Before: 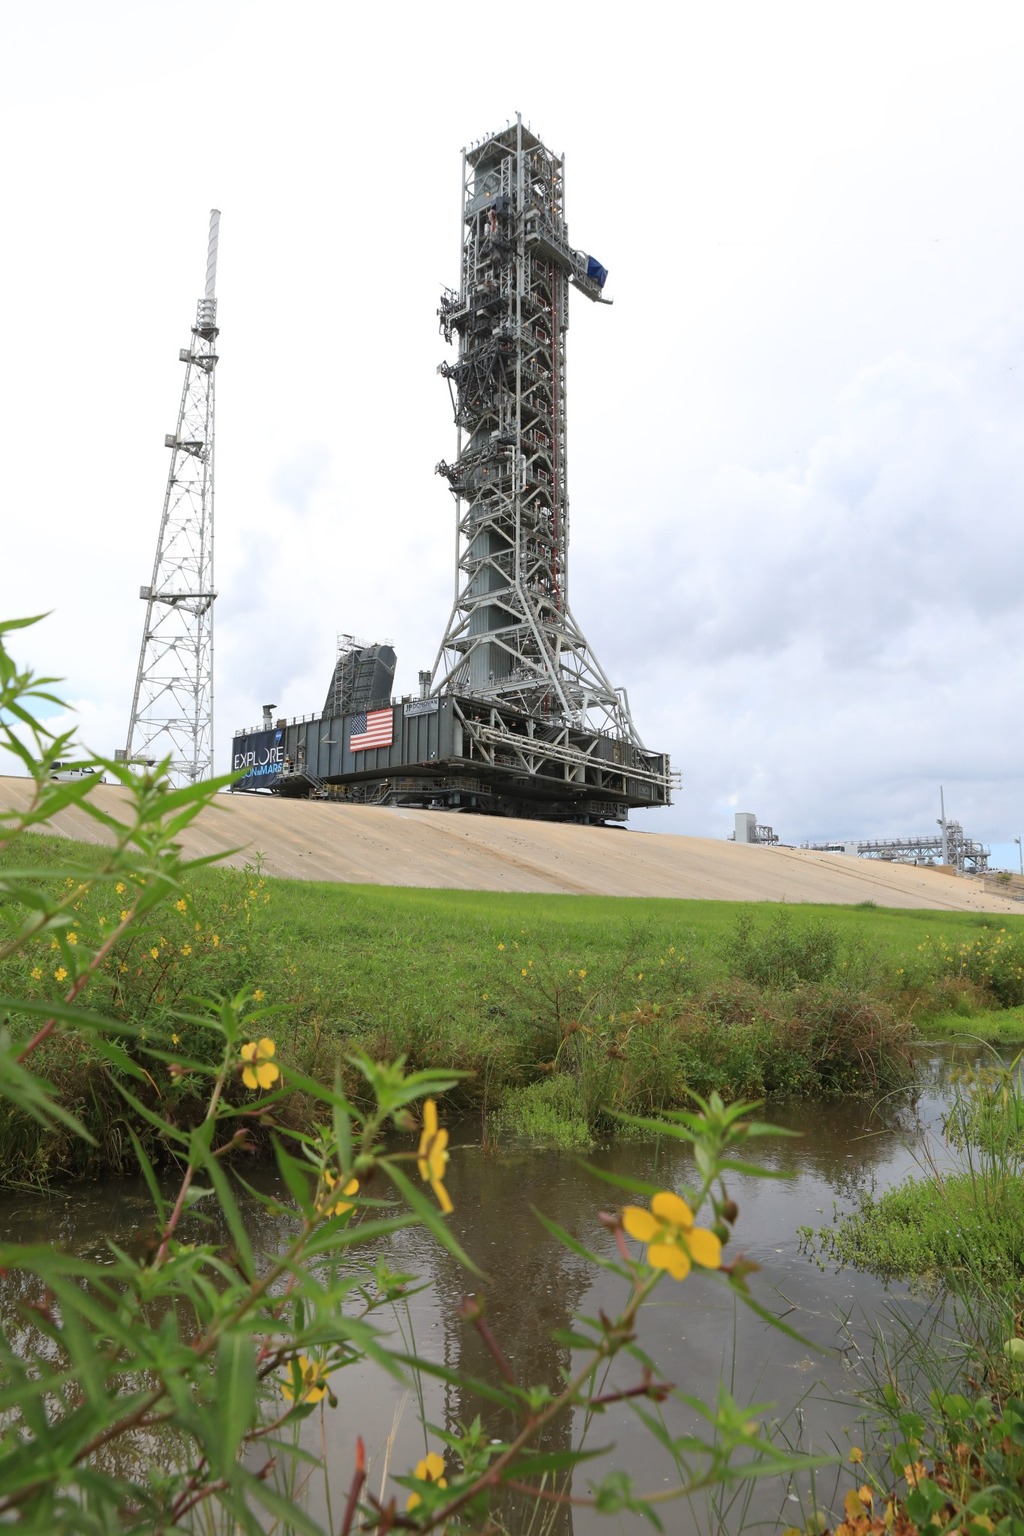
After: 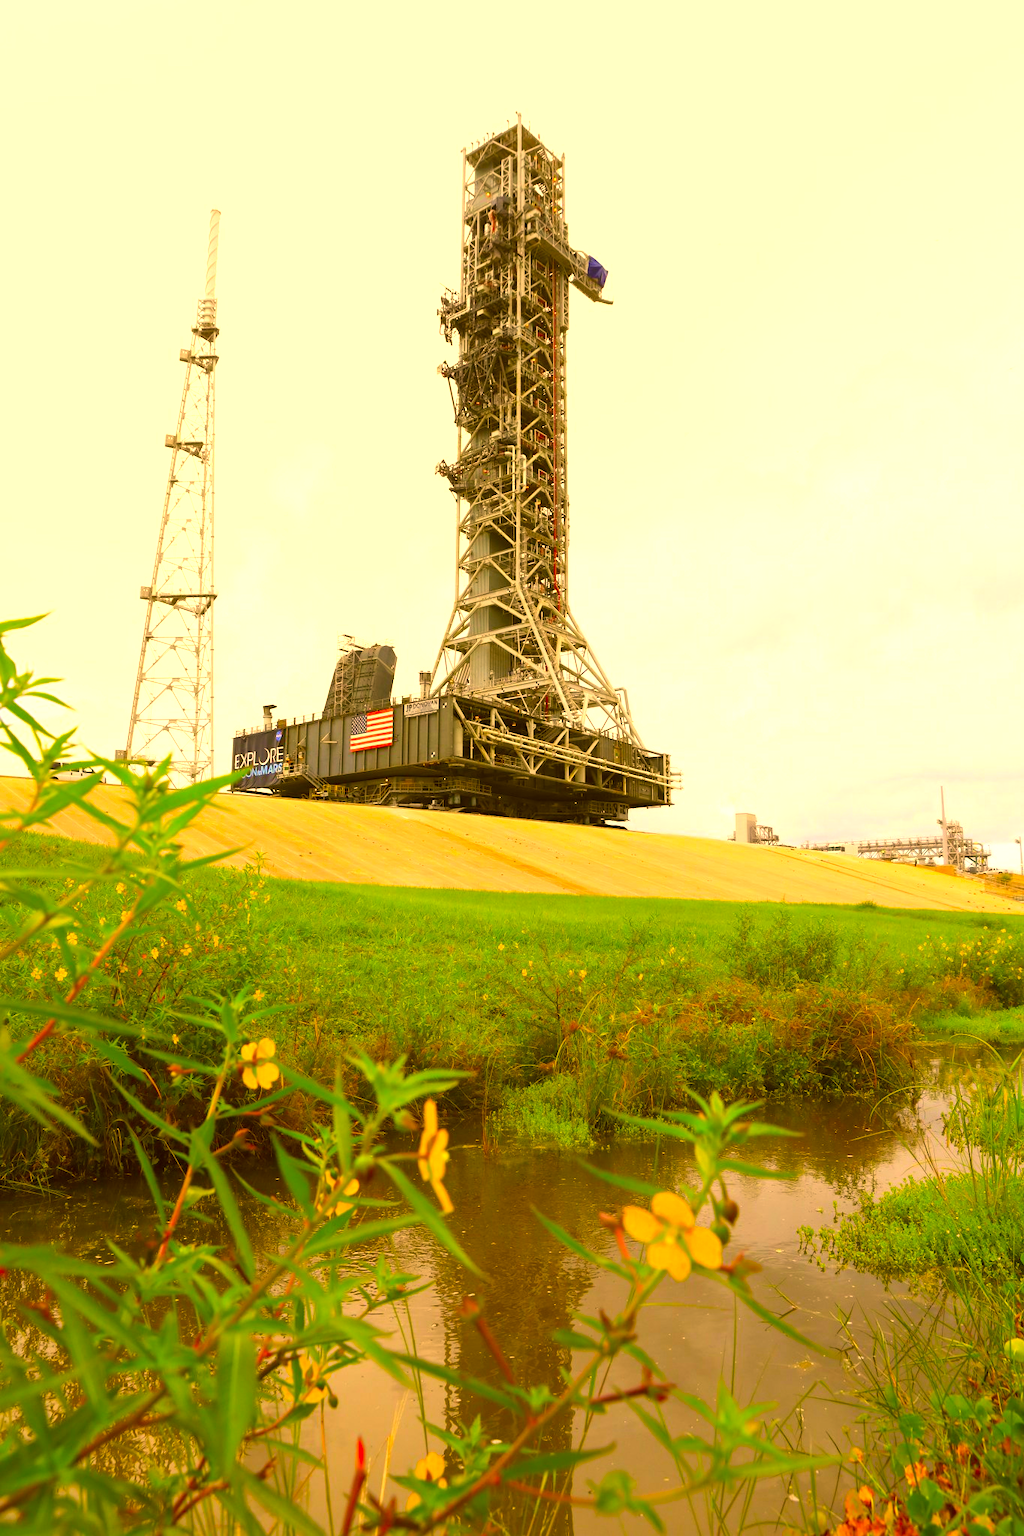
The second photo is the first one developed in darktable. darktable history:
exposure: black level correction 0, exposure 0.699 EV, compensate highlight preservation false
color correction: highlights a* 10.83, highlights b* 30.74, shadows a* 2.88, shadows b* 17.84, saturation 1.75
